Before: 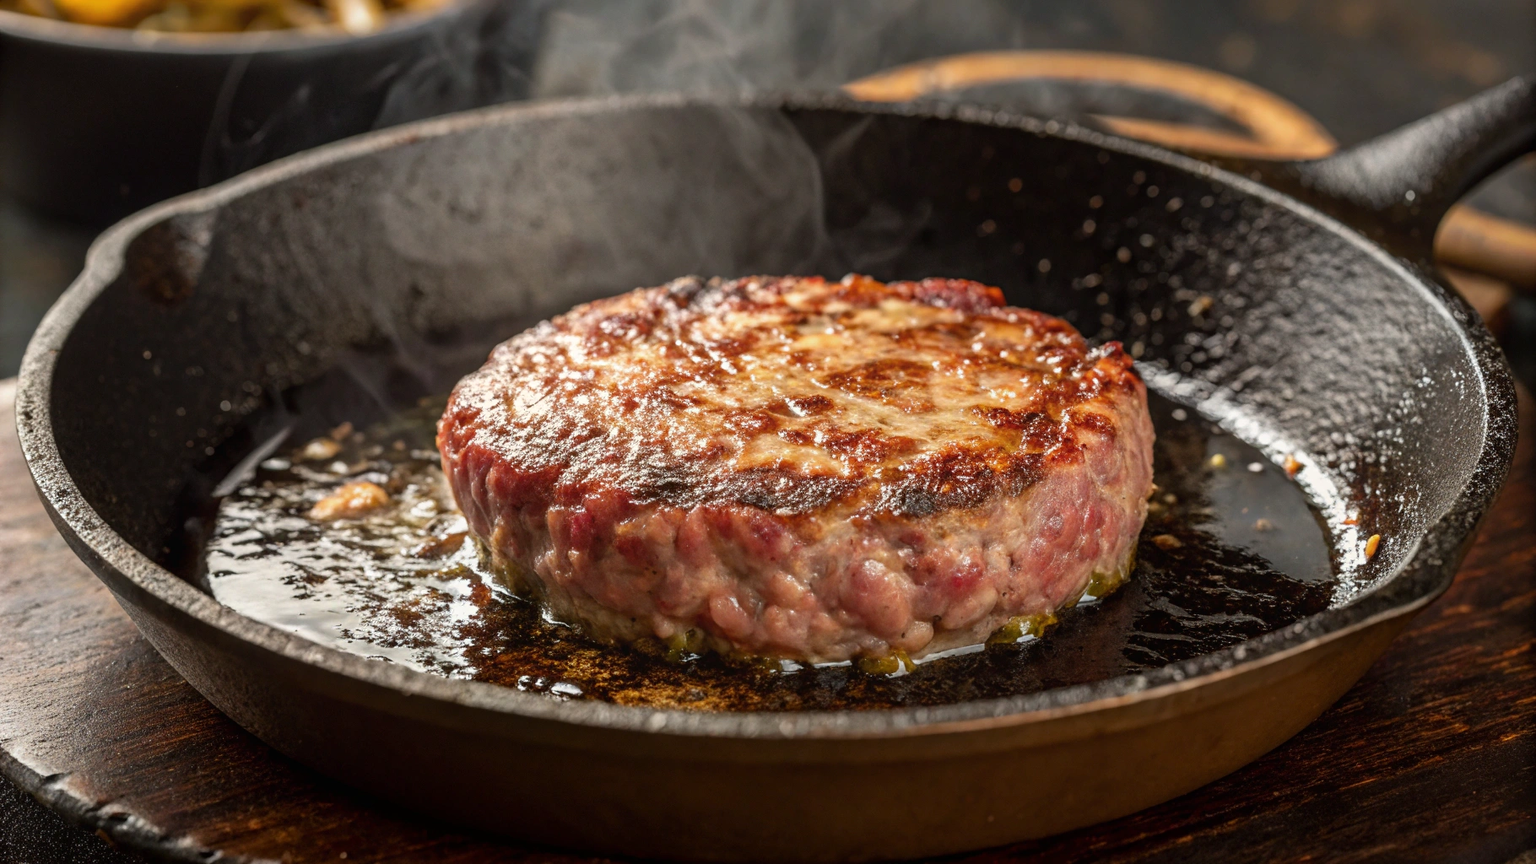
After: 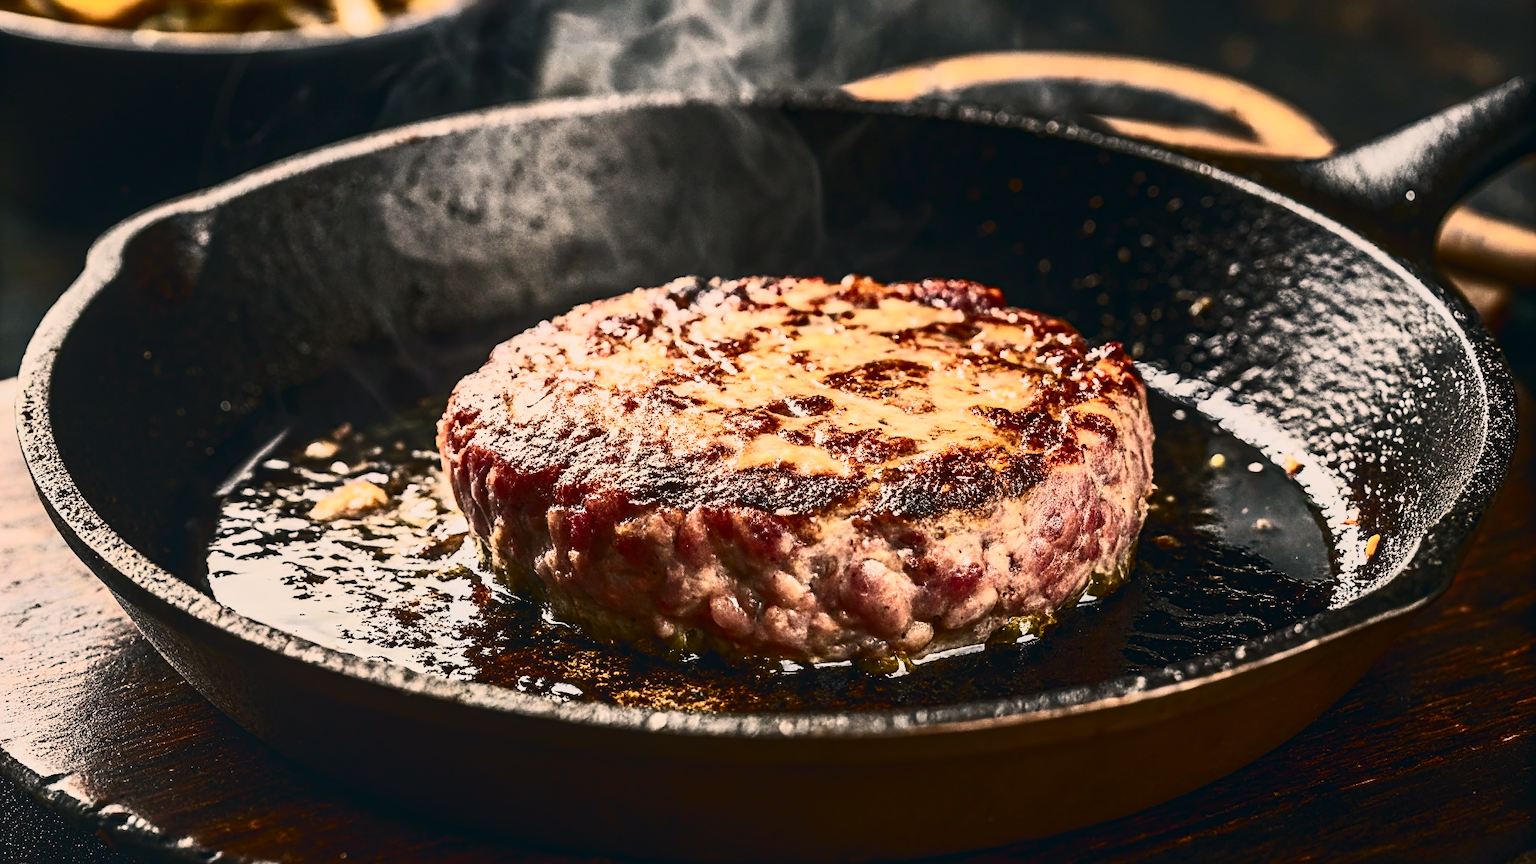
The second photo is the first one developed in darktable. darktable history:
color correction: highlights a* 5.36, highlights b* 5.27, shadows a* -4.76, shadows b* -5.25
local contrast: detail 109%
sharpen: on, module defaults
contrast brightness saturation: contrast 0.918, brightness 0.202
